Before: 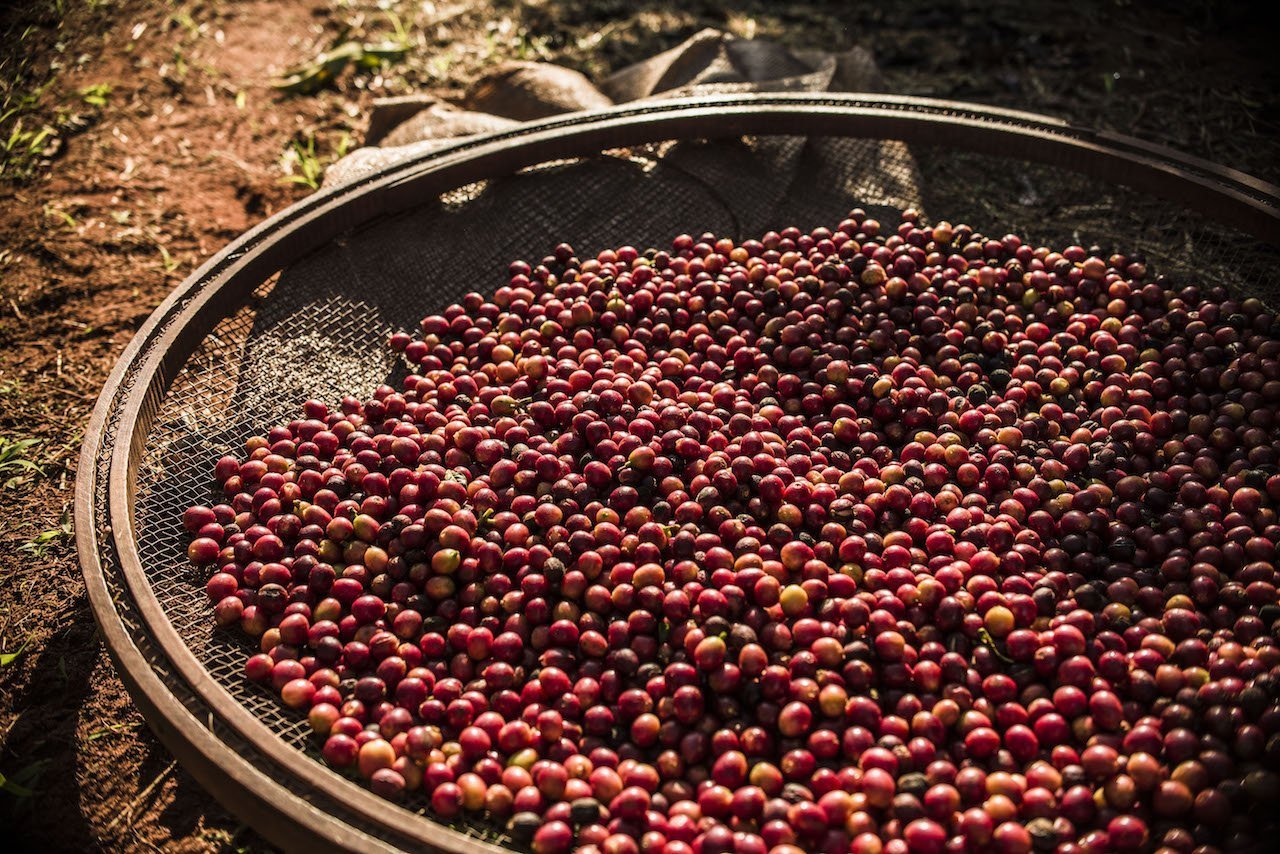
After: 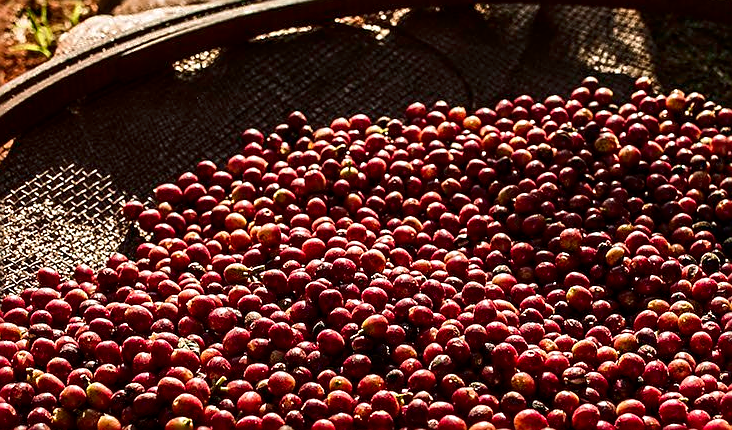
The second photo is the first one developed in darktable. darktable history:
sharpen: radius 1.4, amount 1.25, threshold 0.7
contrast brightness saturation: contrast 0.07, brightness -0.14, saturation 0.11
crop: left 20.932%, top 15.471%, right 21.848%, bottom 34.081%
